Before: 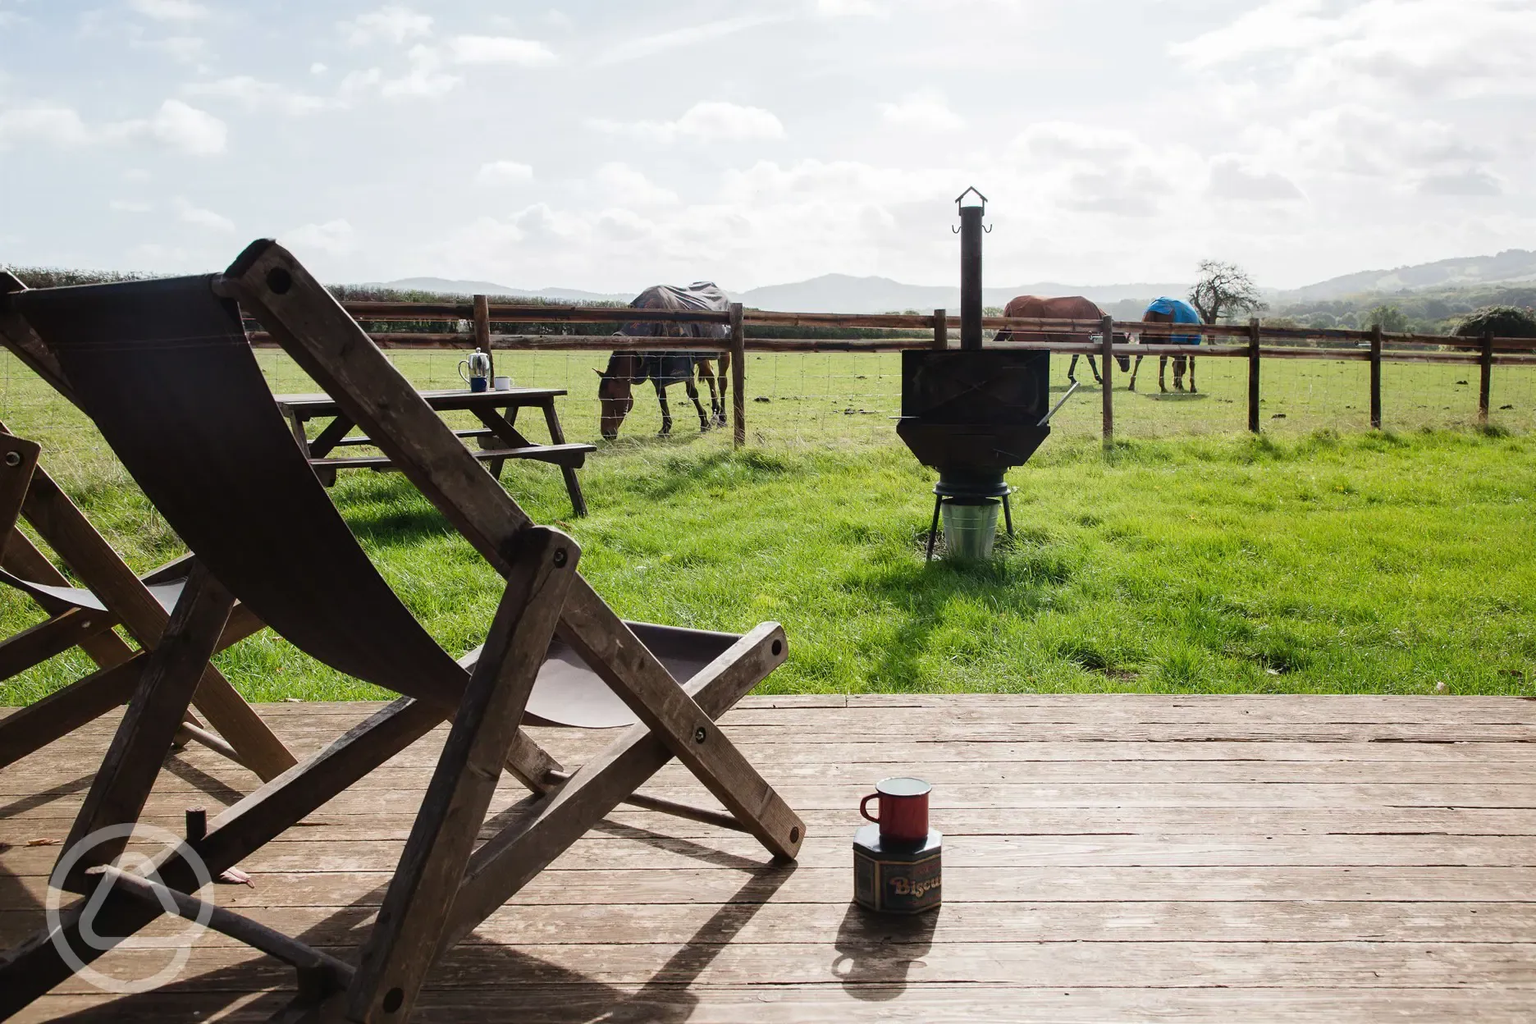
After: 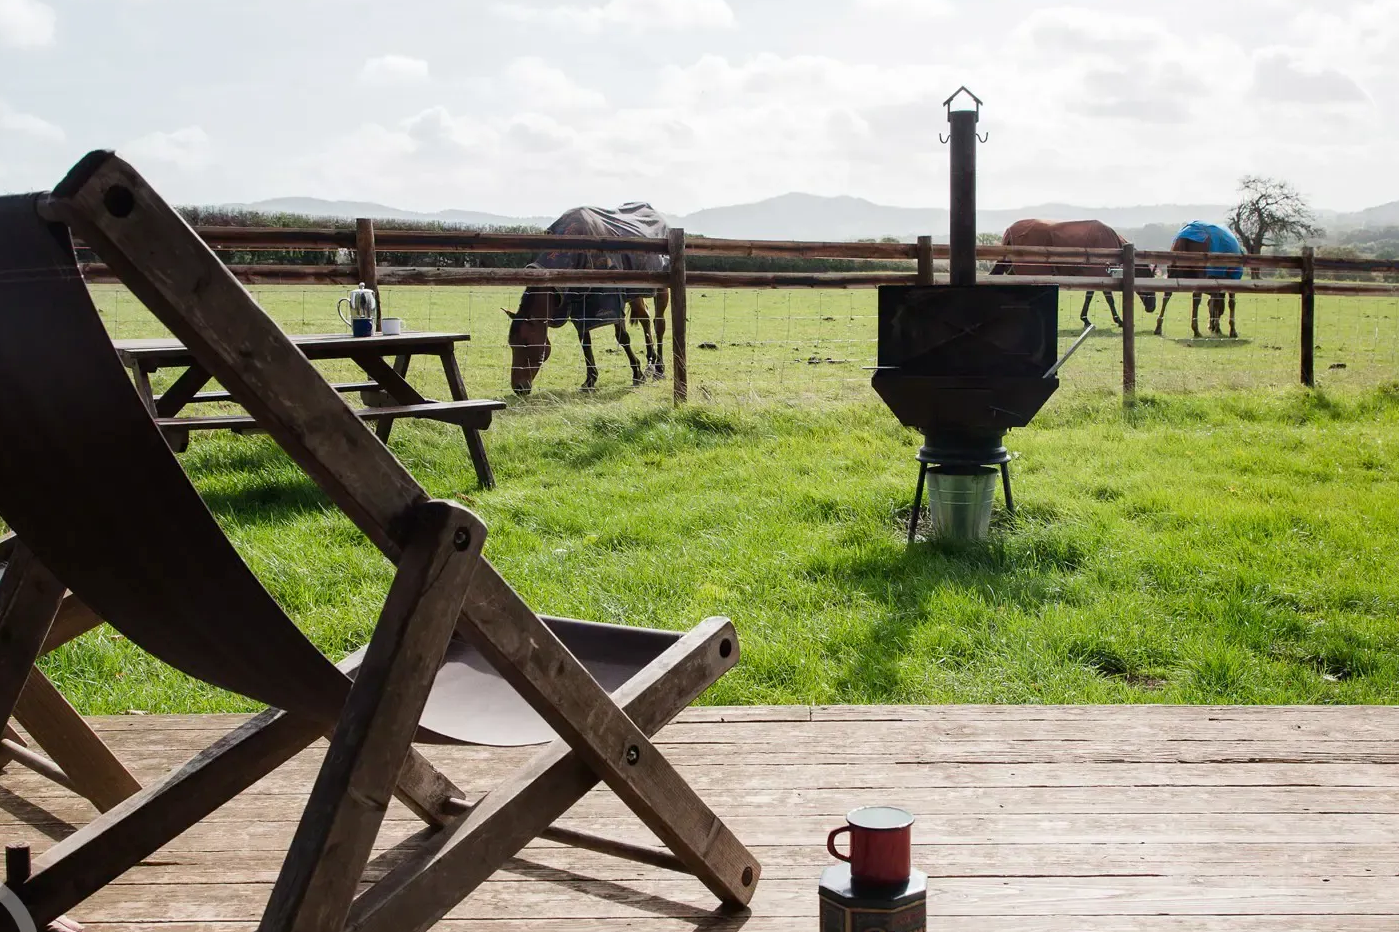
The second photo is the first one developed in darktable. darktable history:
crop and rotate: left 11.831%, top 11.346%, right 13.429%, bottom 13.899%
exposure: black level correction 0.002, compensate highlight preservation false
